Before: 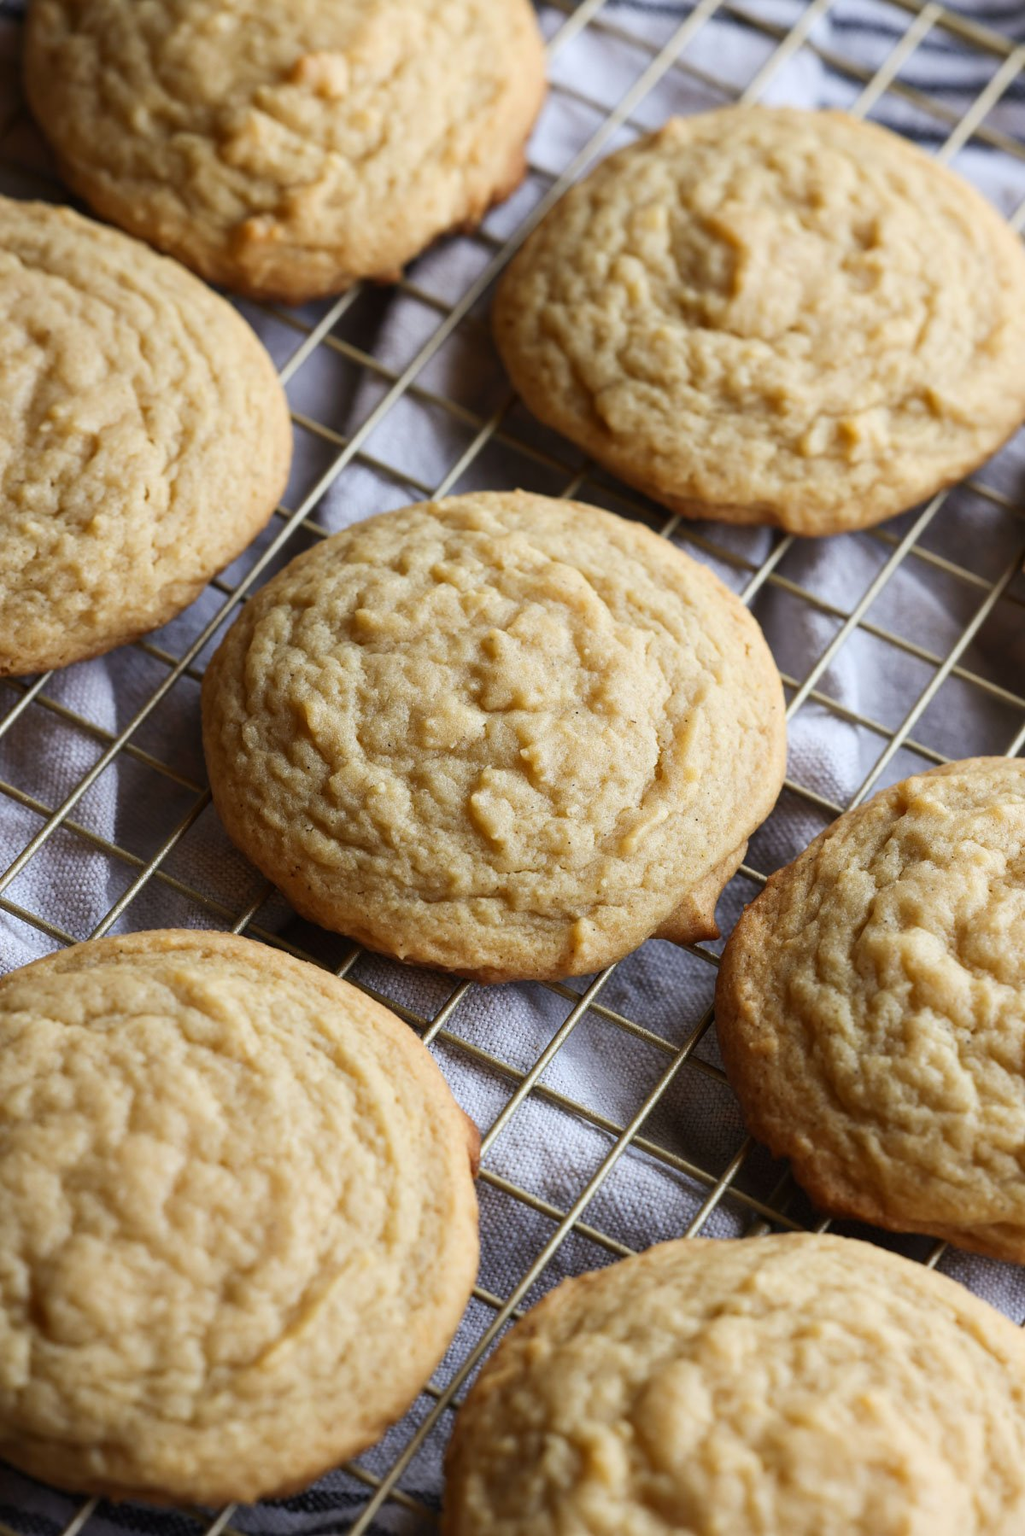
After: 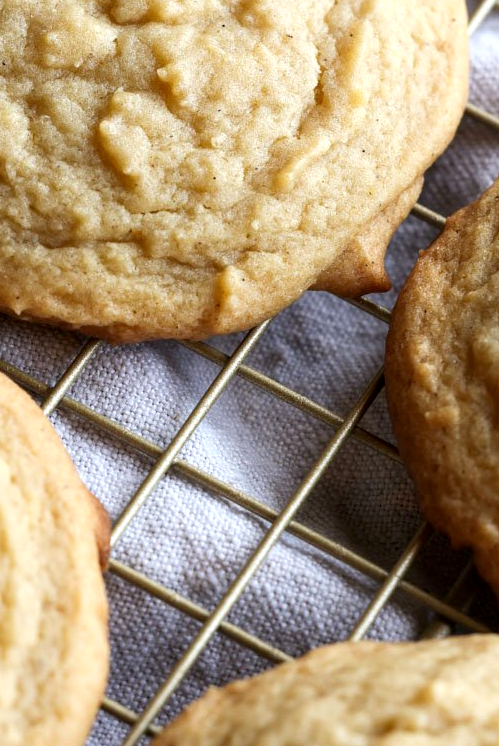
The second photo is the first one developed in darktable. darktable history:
crop: left 37.684%, top 44.995%, right 20.678%, bottom 13.488%
exposure: black level correction 0.001, exposure 0.298 EV, compensate highlight preservation false
local contrast: highlights 103%, shadows 100%, detail 120%, midtone range 0.2
